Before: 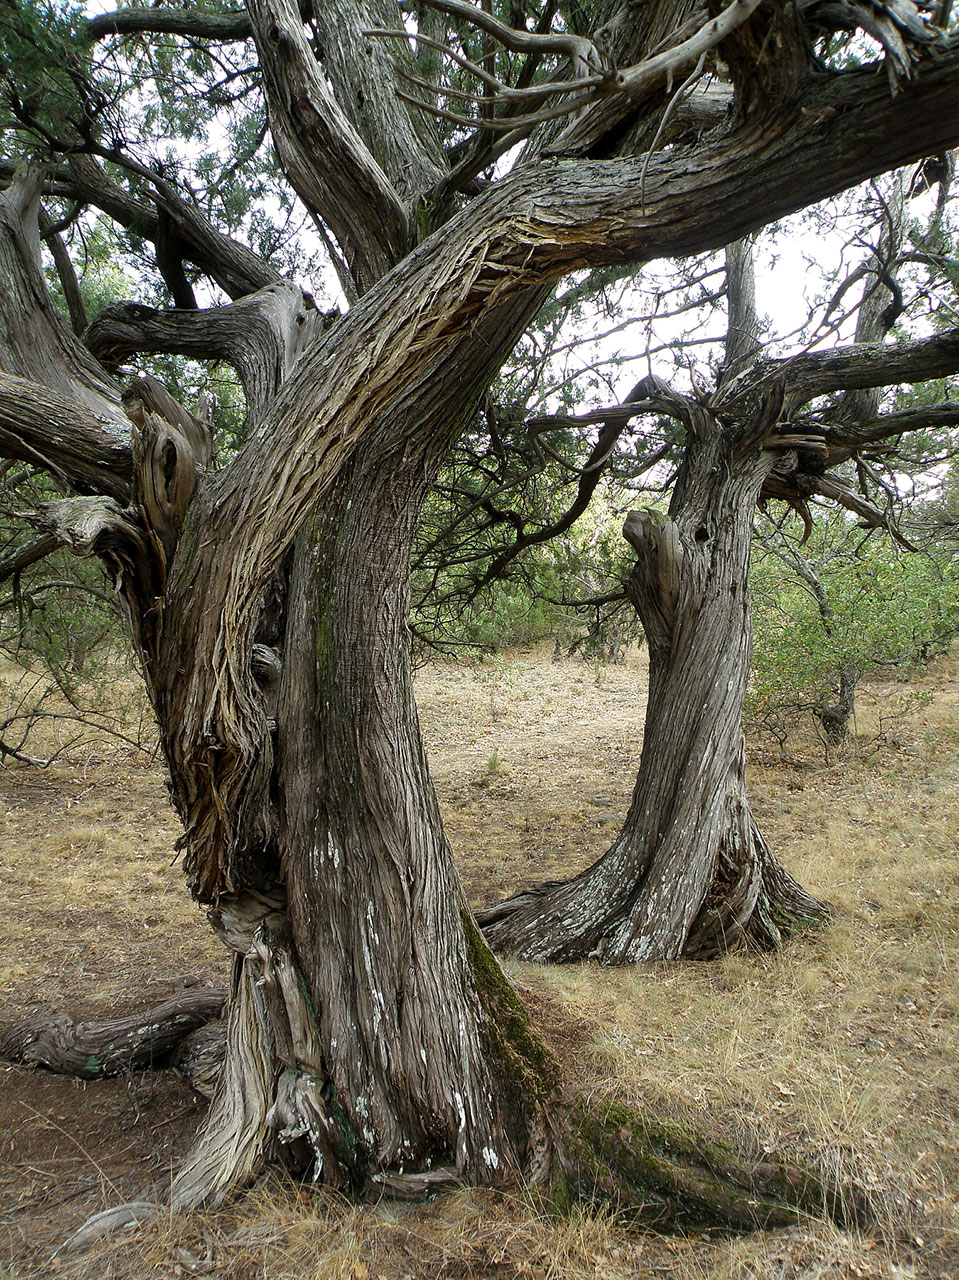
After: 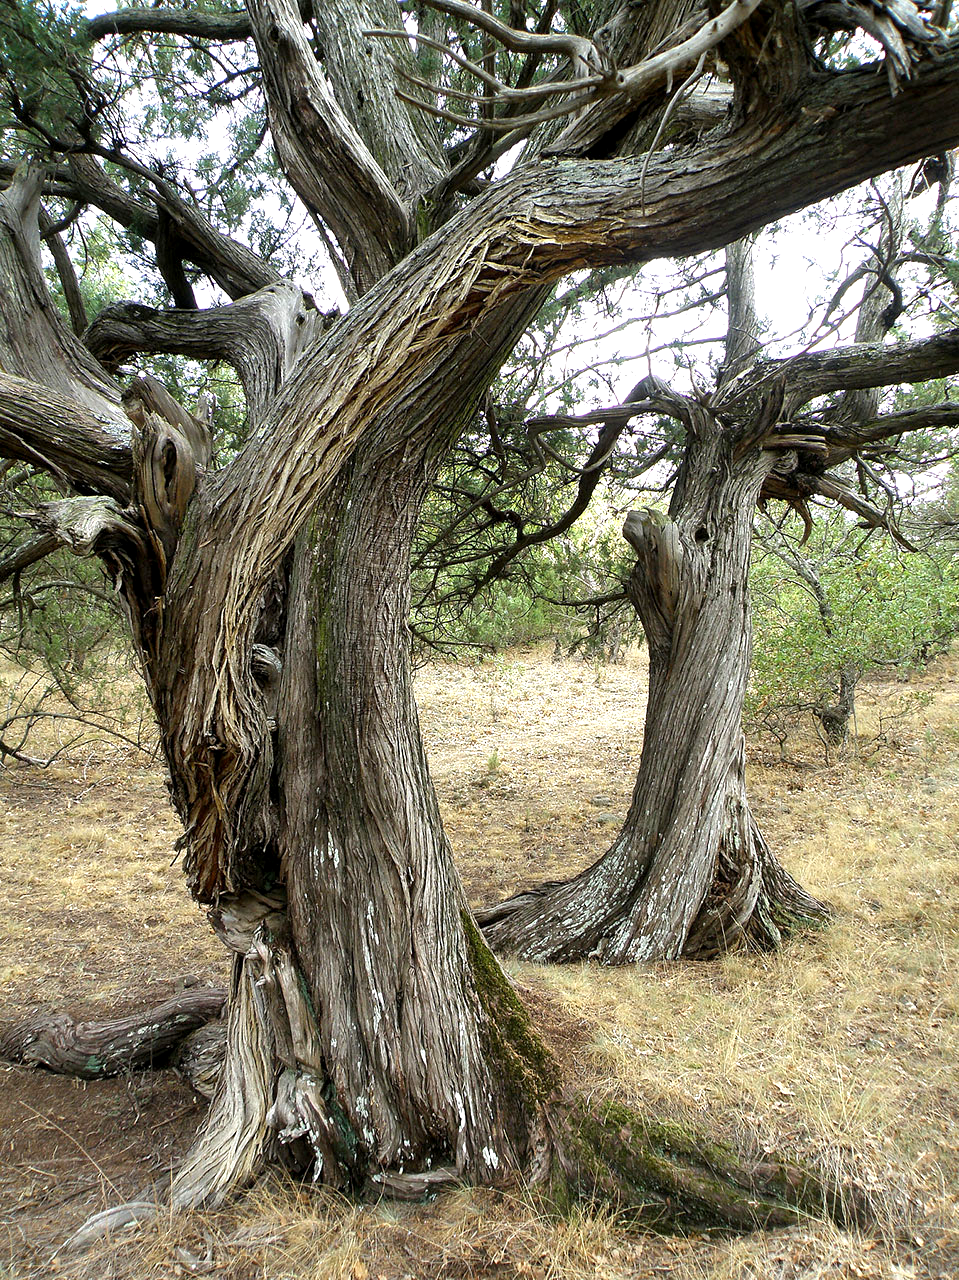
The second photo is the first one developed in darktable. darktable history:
exposure: black level correction 0.001, exposure 0.677 EV, compensate highlight preservation false
